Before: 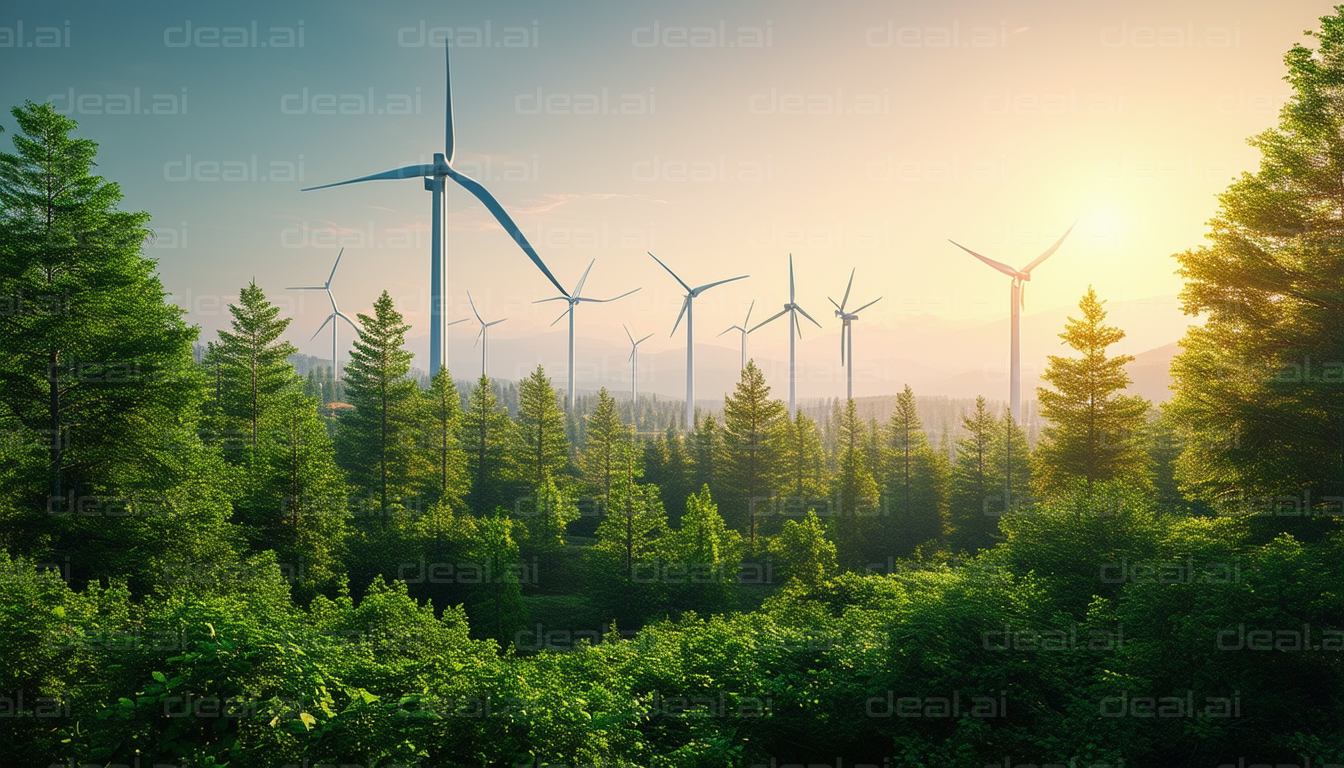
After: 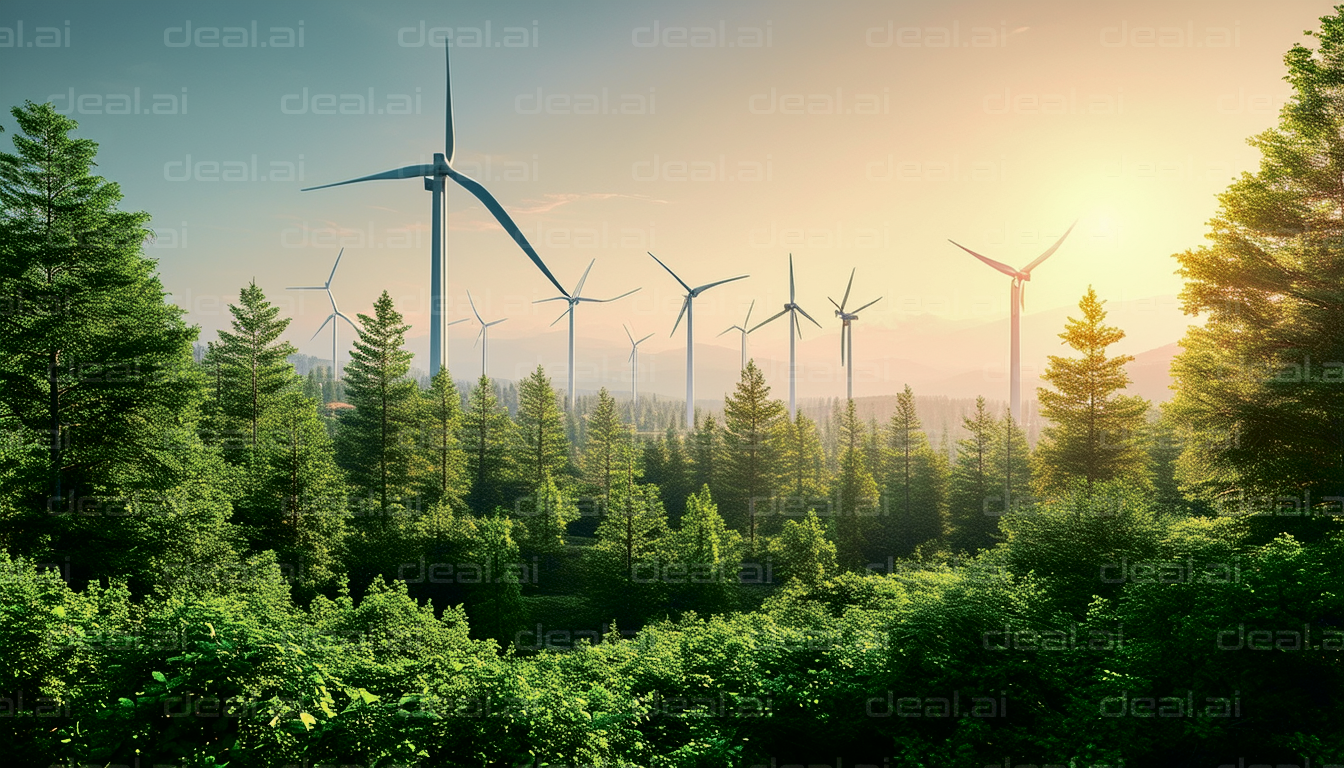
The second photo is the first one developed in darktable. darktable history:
shadows and highlights: soften with gaussian
tone curve: curves: ch0 [(0.003, 0) (0.066, 0.017) (0.163, 0.09) (0.264, 0.238) (0.395, 0.421) (0.517, 0.56) (0.688, 0.743) (0.791, 0.814) (1, 1)]; ch1 [(0, 0) (0.164, 0.115) (0.337, 0.332) (0.39, 0.398) (0.464, 0.461) (0.501, 0.5) (0.507, 0.503) (0.534, 0.537) (0.577, 0.59) (0.652, 0.681) (0.733, 0.749) (0.811, 0.796) (1, 1)]; ch2 [(0, 0) (0.337, 0.382) (0.464, 0.476) (0.501, 0.502) (0.527, 0.54) (0.551, 0.565) (0.6, 0.59) (0.687, 0.675) (1, 1)], color space Lab, independent channels, preserve colors none
